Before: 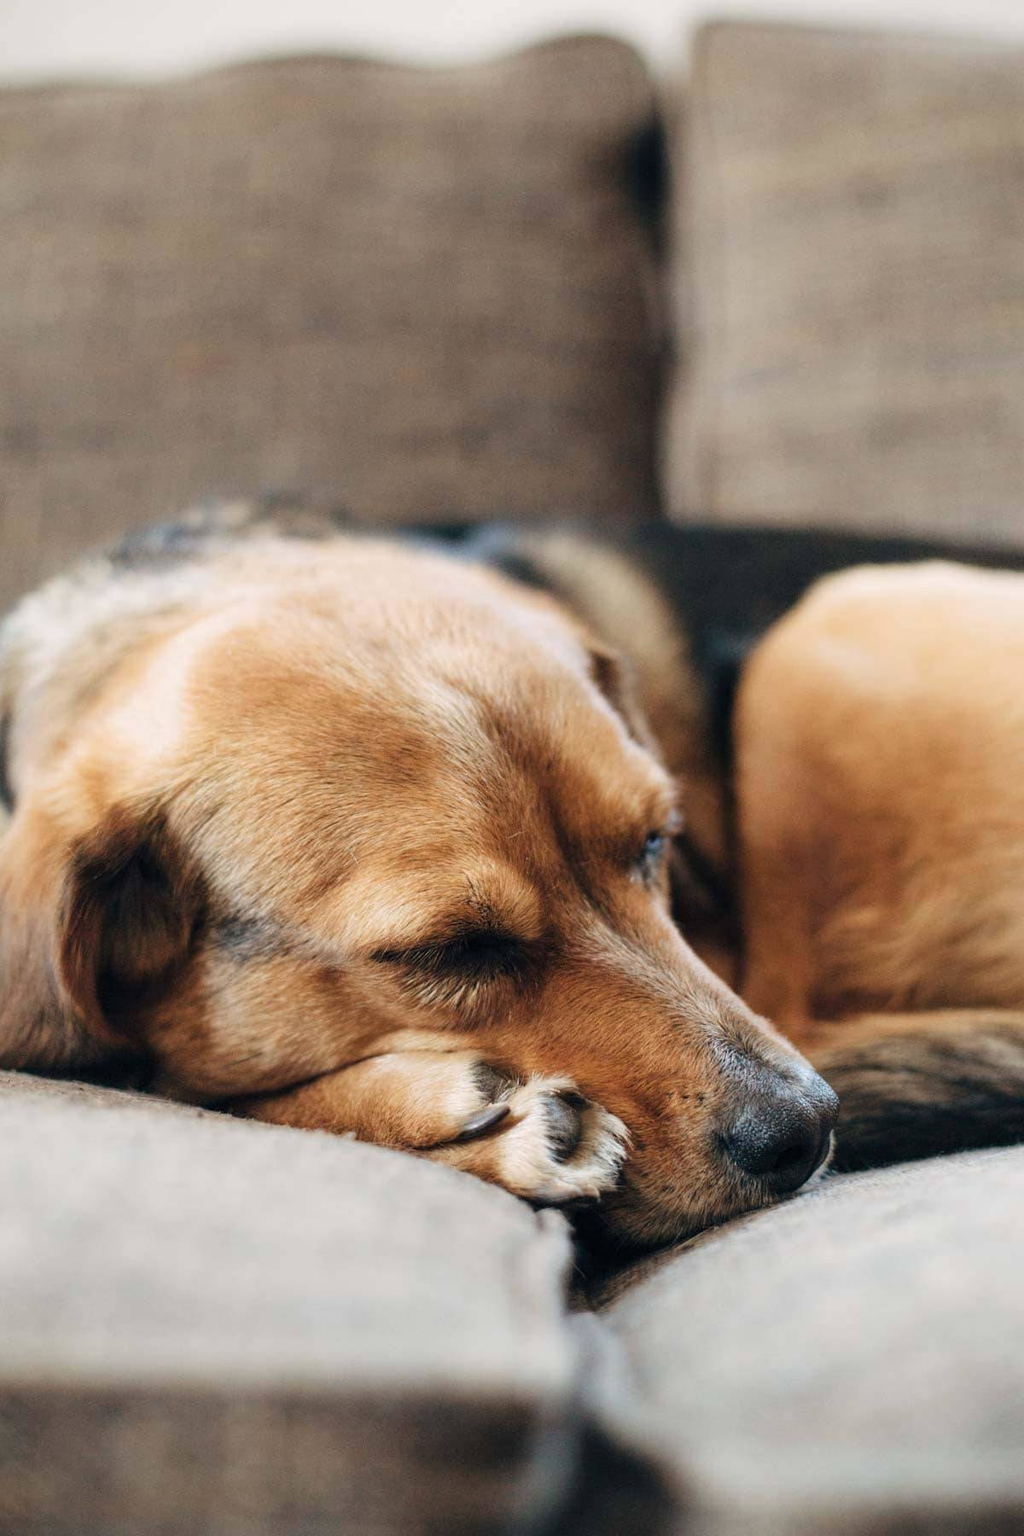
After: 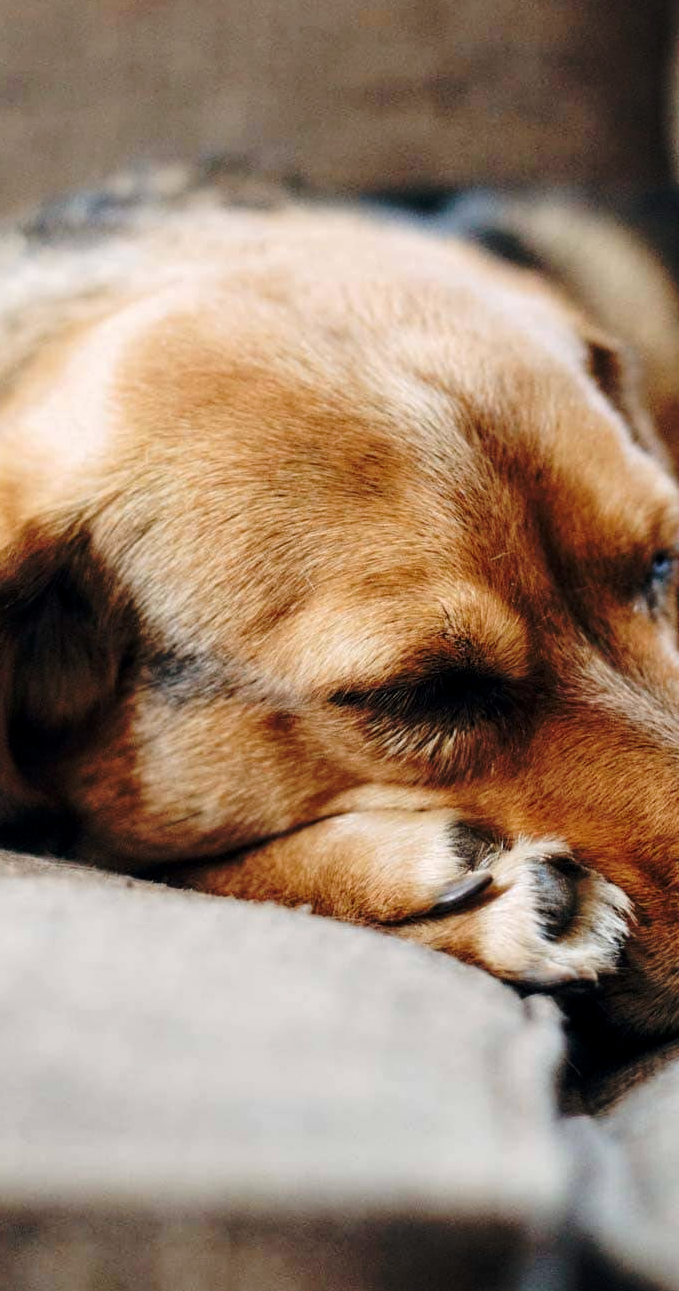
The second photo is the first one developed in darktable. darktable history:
local contrast: highlights 104%, shadows 101%, detail 120%, midtone range 0.2
crop: left 8.832%, top 23.477%, right 34.565%, bottom 4.763%
base curve: curves: ch0 [(0, 0) (0.073, 0.04) (0.157, 0.139) (0.492, 0.492) (0.758, 0.758) (1, 1)], preserve colors none
color correction: highlights b* -0.047
